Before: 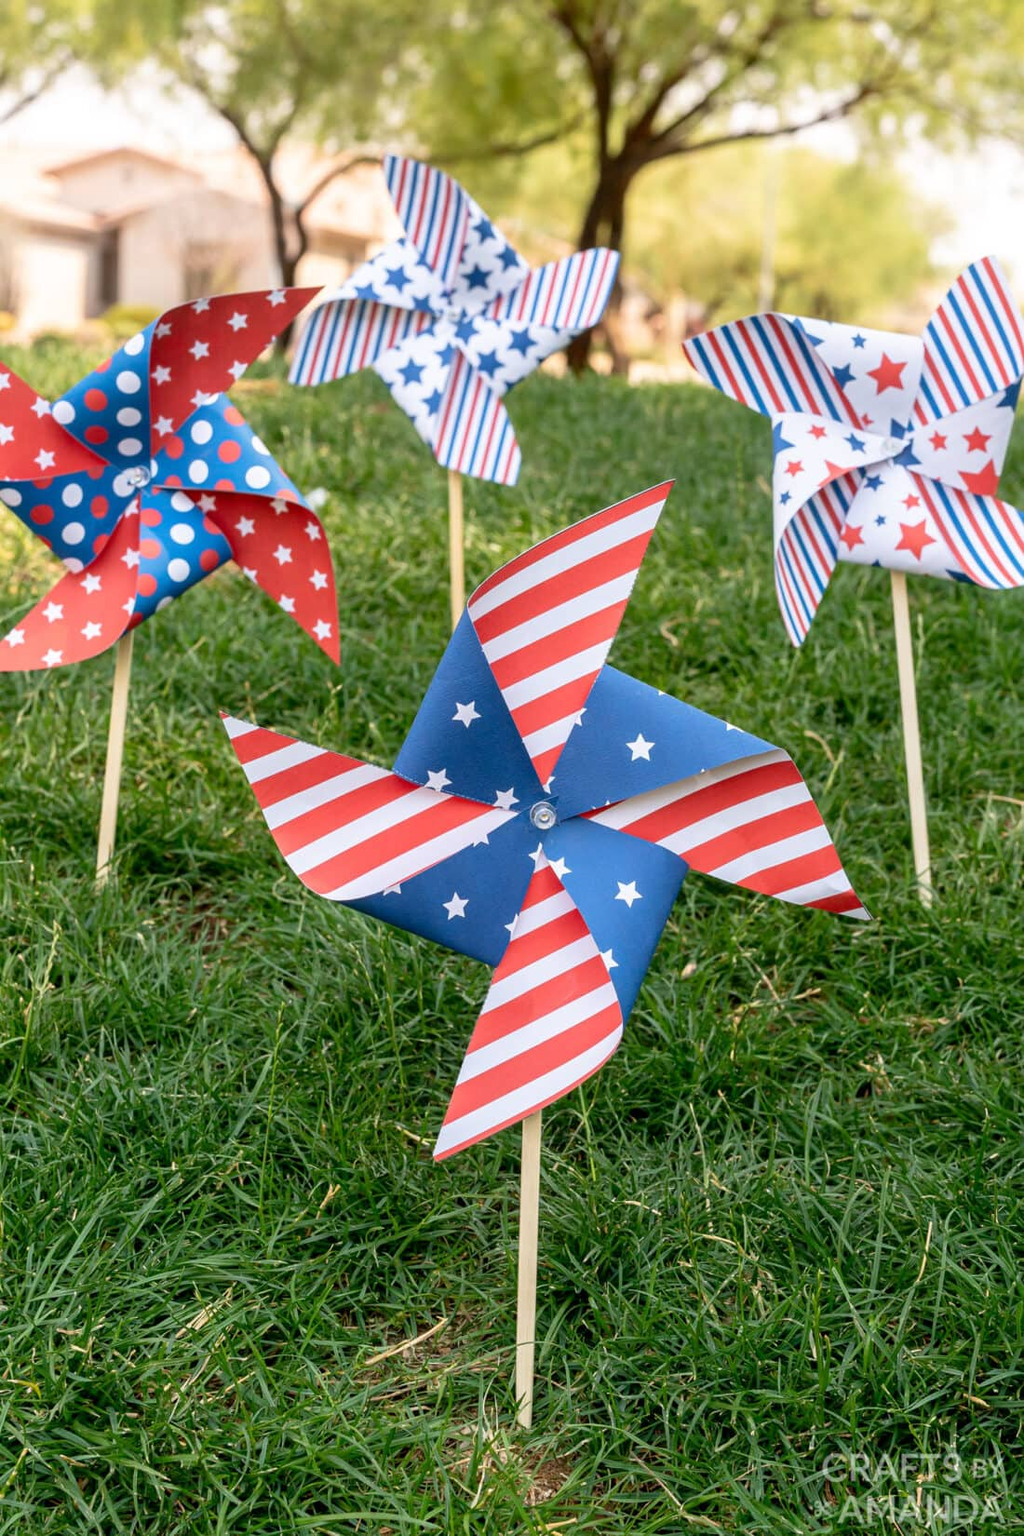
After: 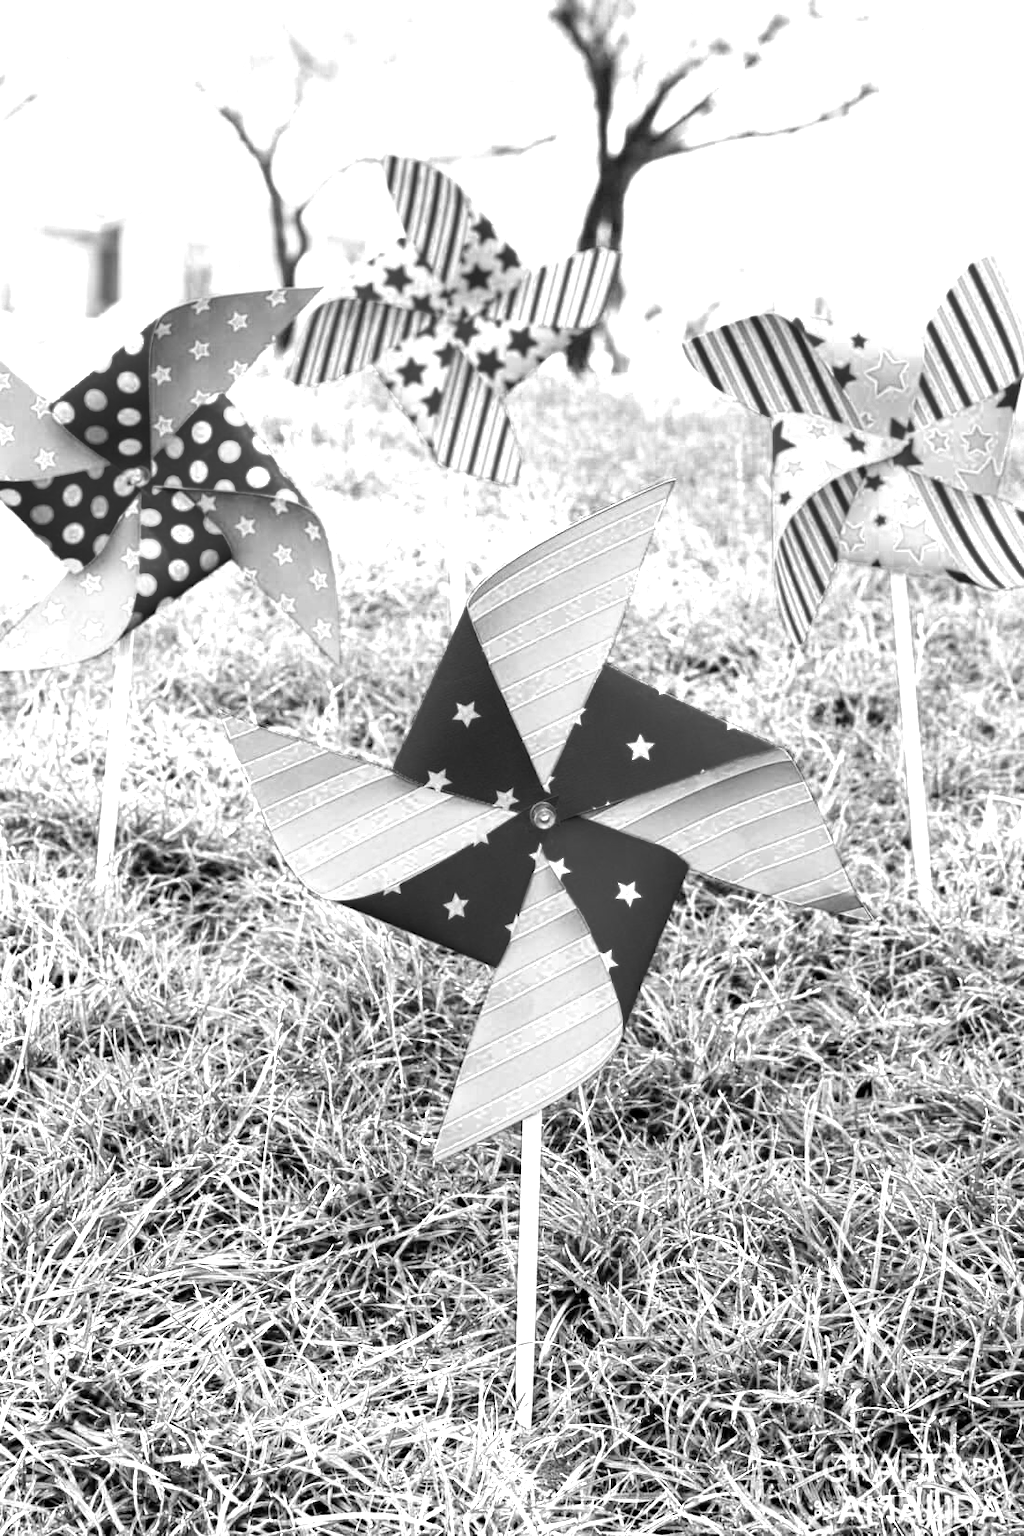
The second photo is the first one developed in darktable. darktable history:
exposure: black level correction 0.001, exposure 0.499 EV, compensate exposure bias true, compensate highlight preservation false
color zones: curves: ch0 [(0, 0.554) (0.146, 0.662) (0.293, 0.86) (0.503, 0.774) (0.637, 0.106) (0.74, 0.072) (0.866, 0.488) (0.998, 0.569)]; ch1 [(0, 0) (0.143, 0) (0.286, 0) (0.429, 0) (0.571, 0) (0.714, 0) (0.857, 0)]
